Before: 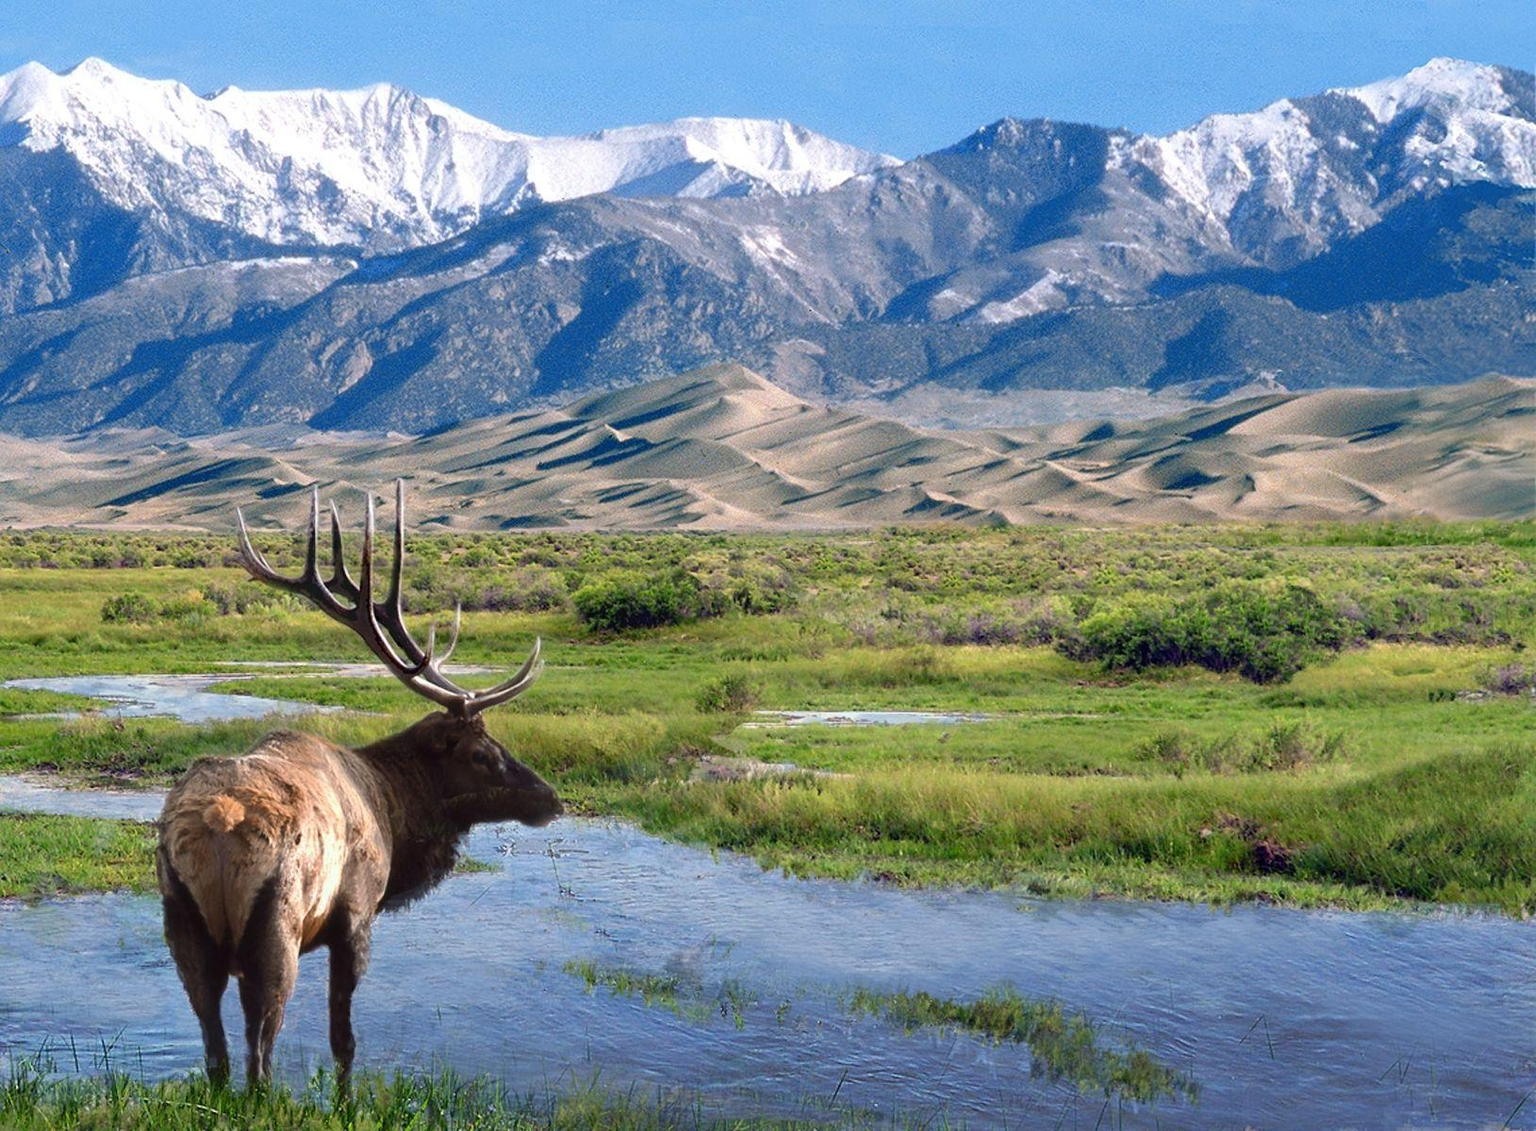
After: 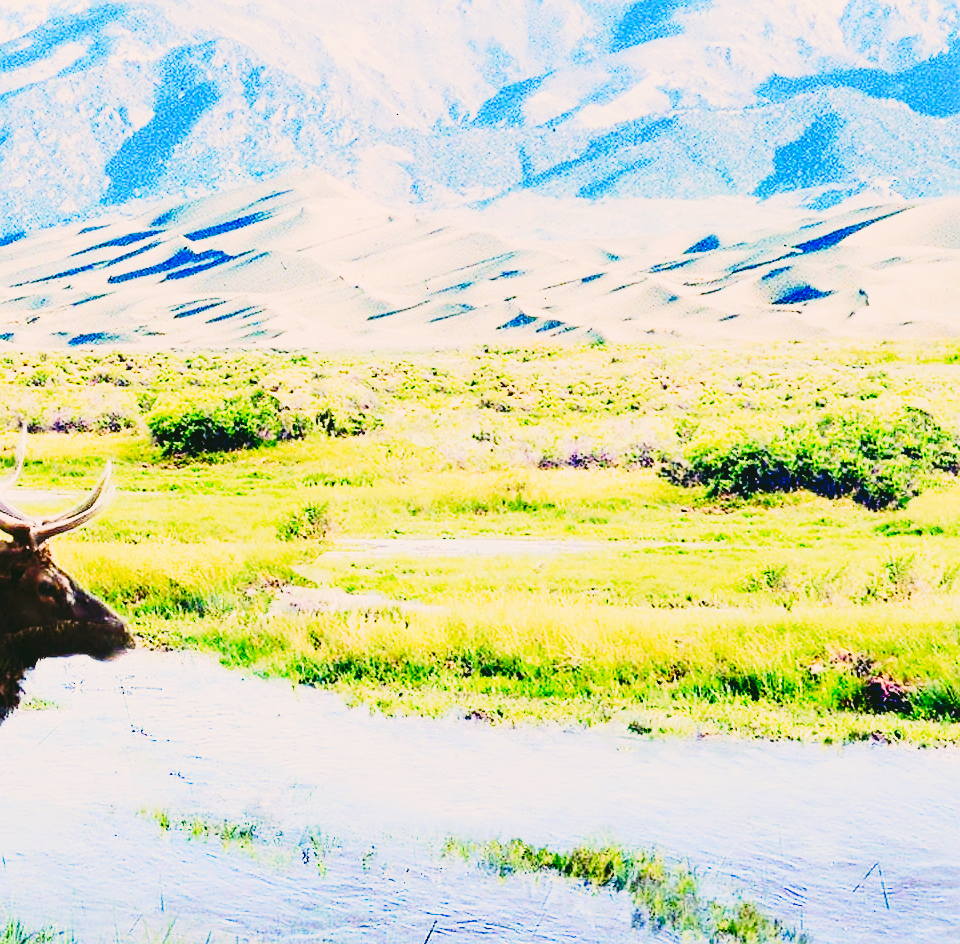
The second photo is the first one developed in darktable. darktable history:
crop and rotate: left 28.385%, top 17.96%, right 12.682%, bottom 3.335%
tone curve: curves: ch0 [(0, 0.072) (0.249, 0.176) (0.518, 0.489) (0.832, 0.854) (1, 0.948)], preserve colors none
color correction: highlights a* 4.18, highlights b* 4.94, shadows a* -7.09, shadows b* 5.07
base curve: curves: ch0 [(0, 0.003) (0.001, 0.002) (0.006, 0.004) (0.02, 0.022) (0.048, 0.086) (0.094, 0.234) (0.162, 0.431) (0.258, 0.629) (0.385, 0.8) (0.548, 0.918) (0.751, 0.988) (1, 1)], fusion 1, preserve colors none
sharpen: radius 0.987, threshold 0.857
contrast brightness saturation: contrast 0.201, brightness 0.158, saturation 0.225
